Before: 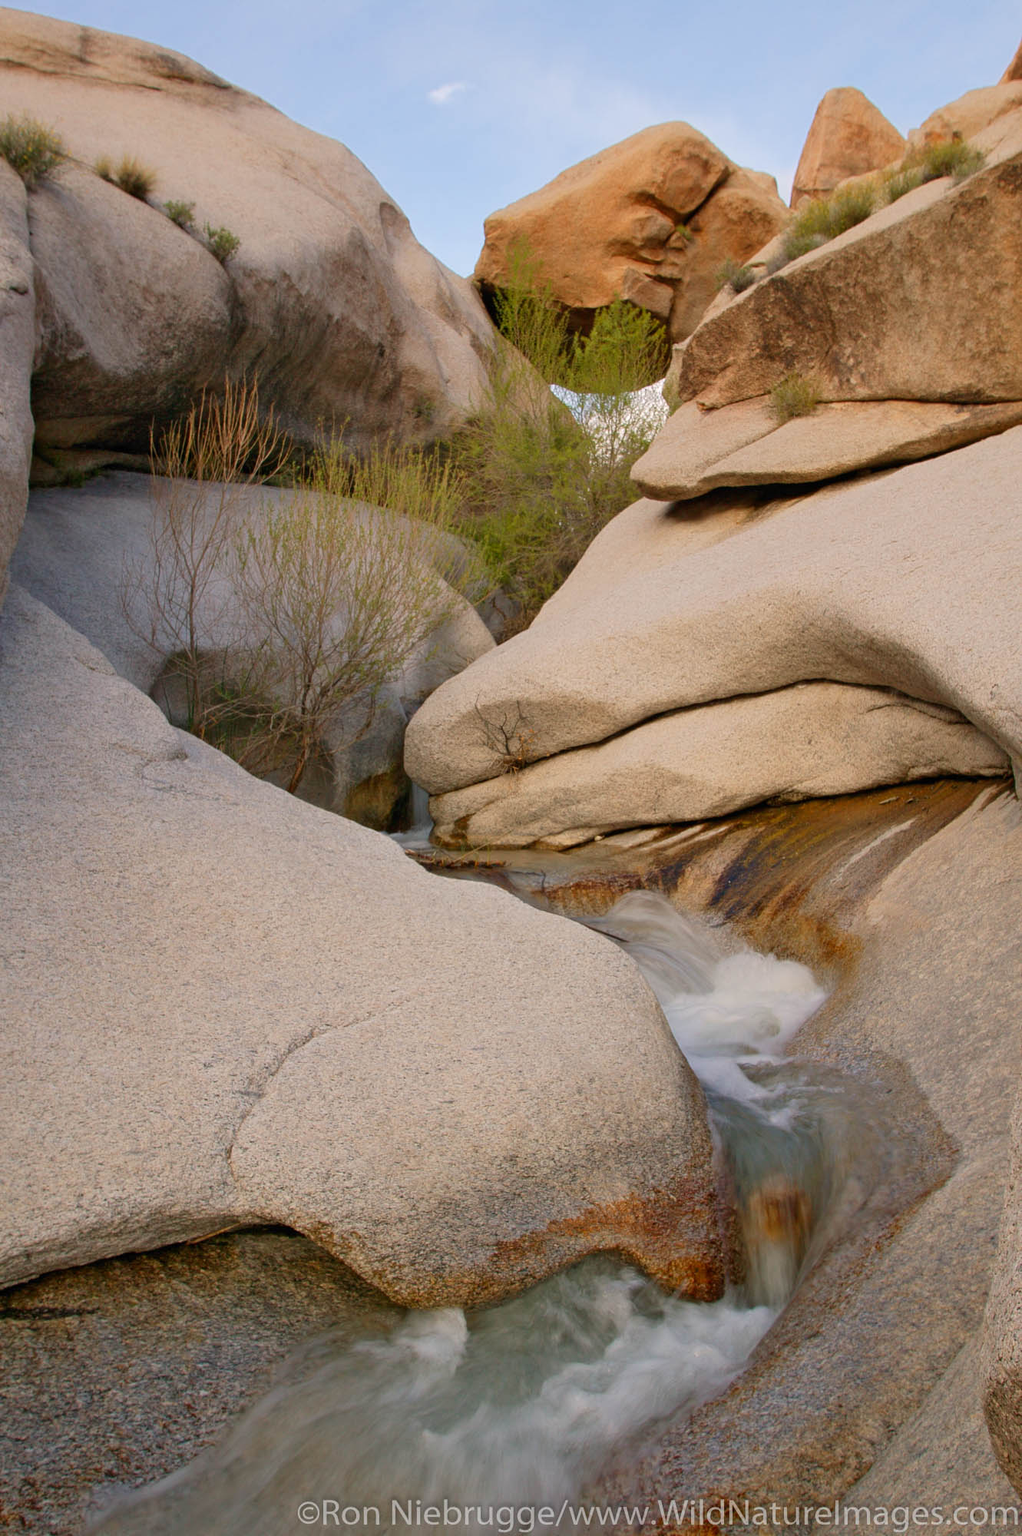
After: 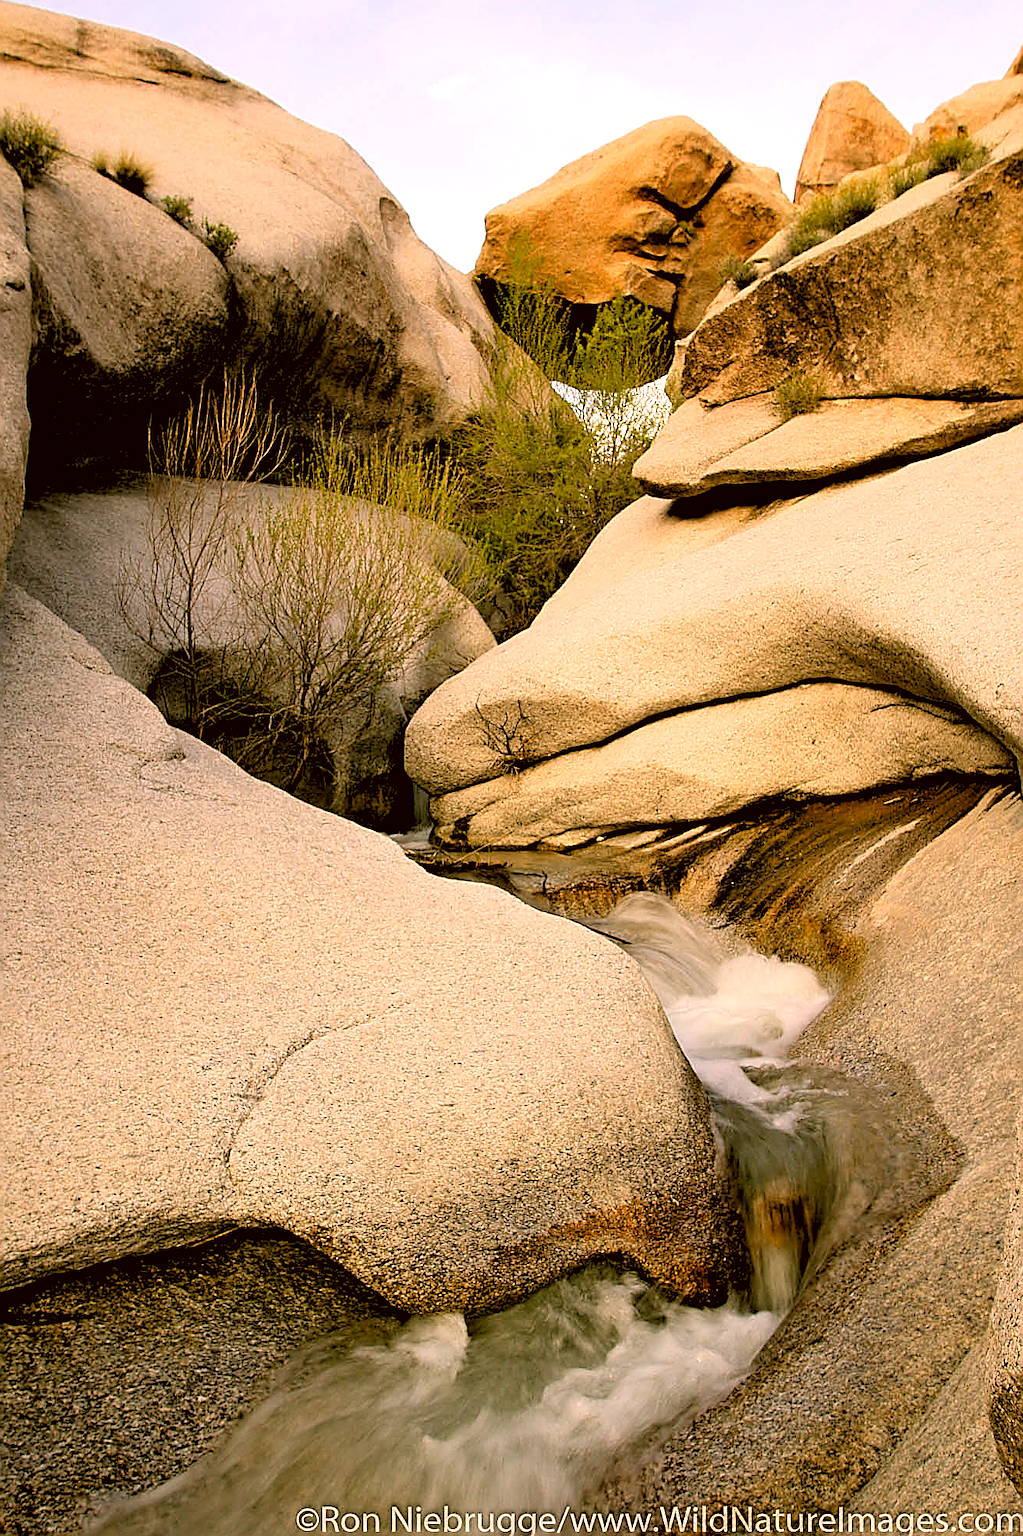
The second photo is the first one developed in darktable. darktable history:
color correction: highlights a* 8.98, highlights b* 15.09, shadows a* -0.49, shadows b* 26.52
crop: left 0.434%, top 0.485%, right 0.244%, bottom 0.386%
tone equalizer: -8 EV -0.75 EV, -7 EV -0.7 EV, -6 EV -0.6 EV, -5 EV -0.4 EV, -3 EV 0.4 EV, -2 EV 0.6 EV, -1 EV 0.7 EV, +0 EV 0.75 EV, edges refinement/feathering 500, mask exposure compensation -1.57 EV, preserve details no
rgb levels: levels [[0.029, 0.461, 0.922], [0, 0.5, 1], [0, 0.5, 1]]
sharpen: radius 1.685, amount 1.294
